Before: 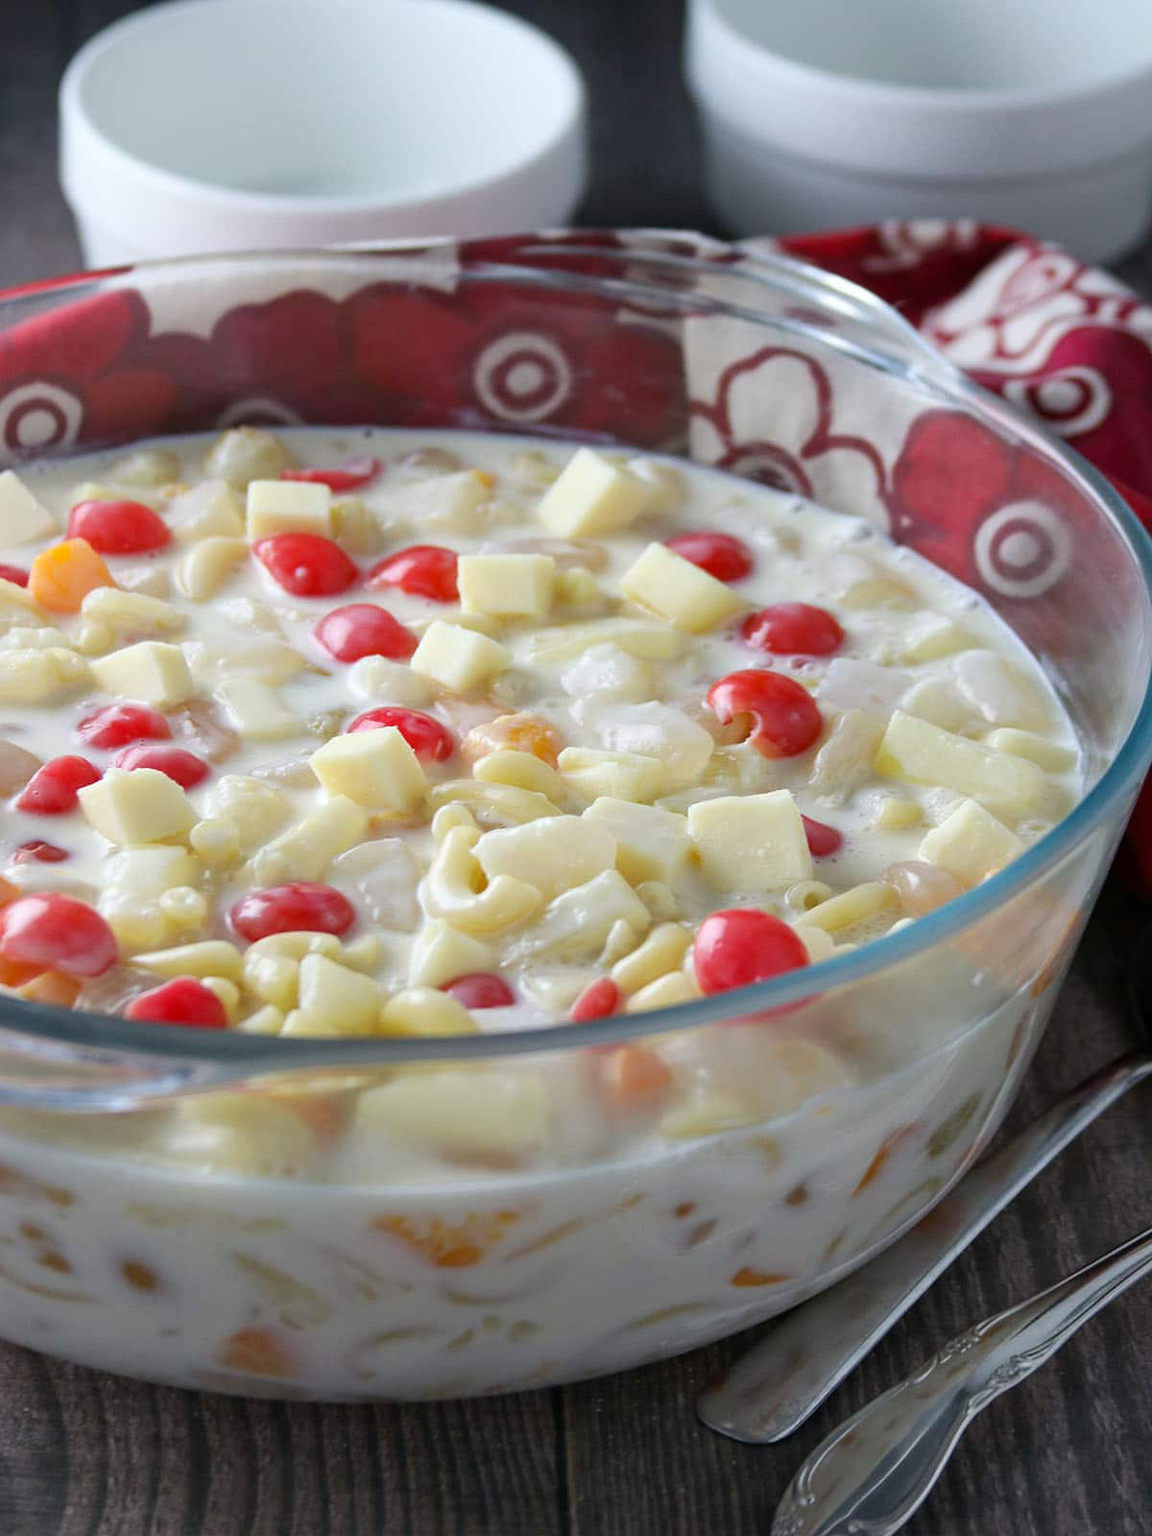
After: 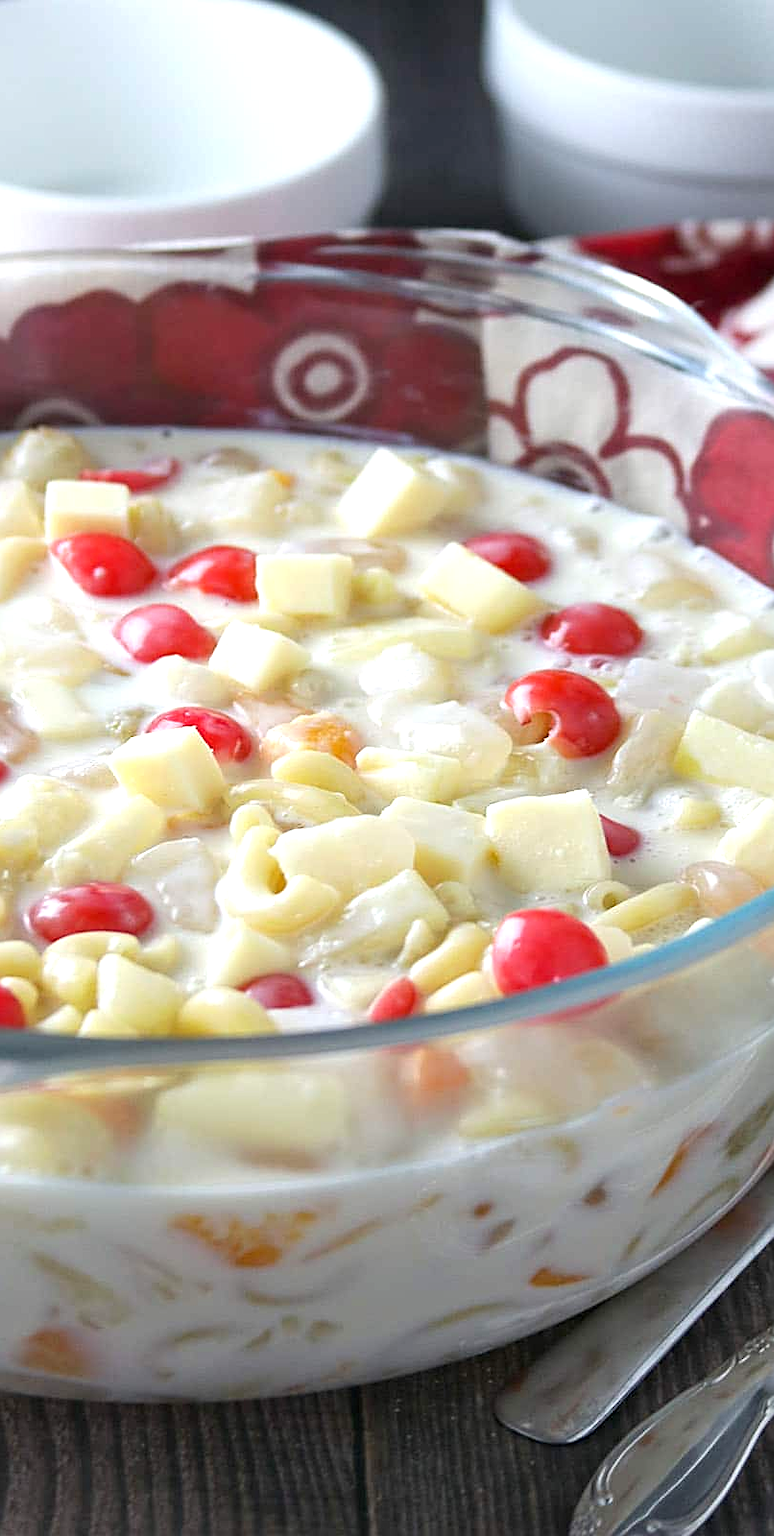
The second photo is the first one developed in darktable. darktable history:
sharpen: on, module defaults
crop and rotate: left 17.547%, right 15.184%
exposure: exposure 0.554 EV, compensate highlight preservation false
